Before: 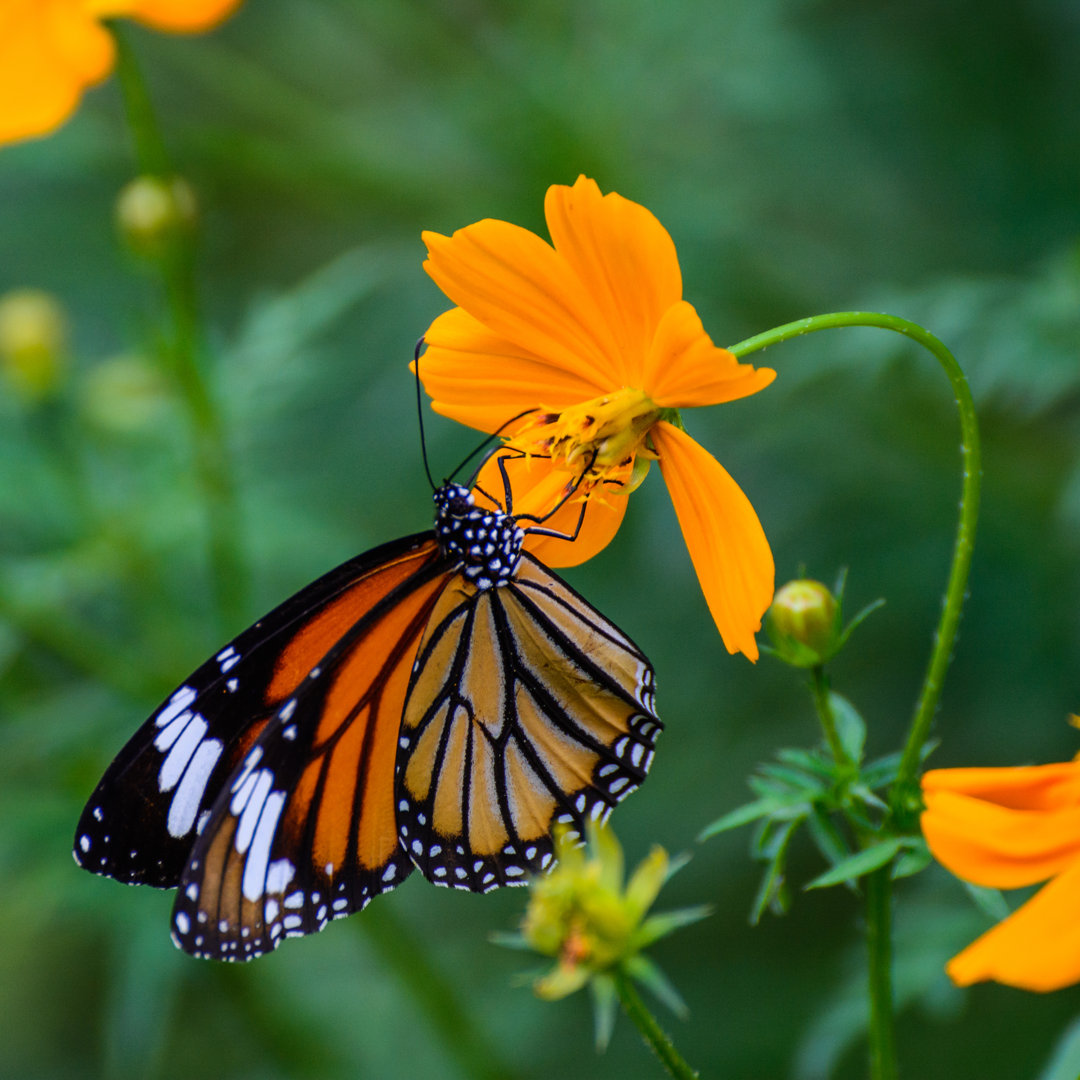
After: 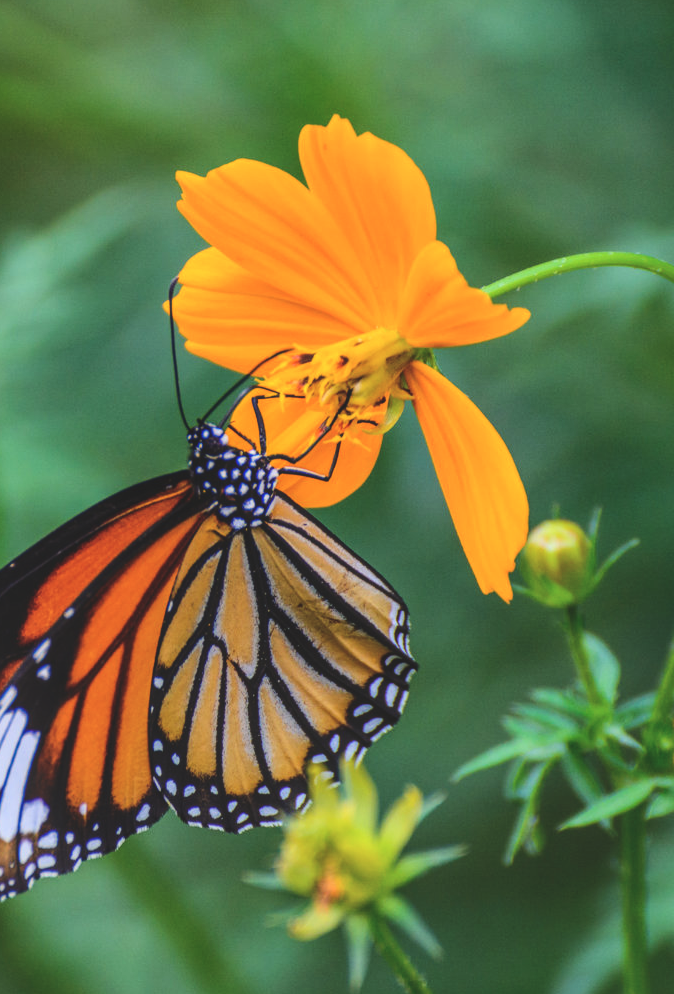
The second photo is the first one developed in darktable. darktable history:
exposure: black level correction -0.015, exposure -0.512 EV, compensate highlight preservation false
local contrast: detail 130%
crop and rotate: left 22.882%, top 5.646%, right 14.675%, bottom 2.289%
tone equalizer: -8 EV 0.994 EV, -7 EV 1 EV, -6 EV 0.995 EV, -5 EV 0.996 EV, -4 EV 1.01 EV, -3 EV 0.75 EV, -2 EV 0.526 EV, -1 EV 0.238 EV, edges refinement/feathering 500, mask exposure compensation -1.57 EV, preserve details no
